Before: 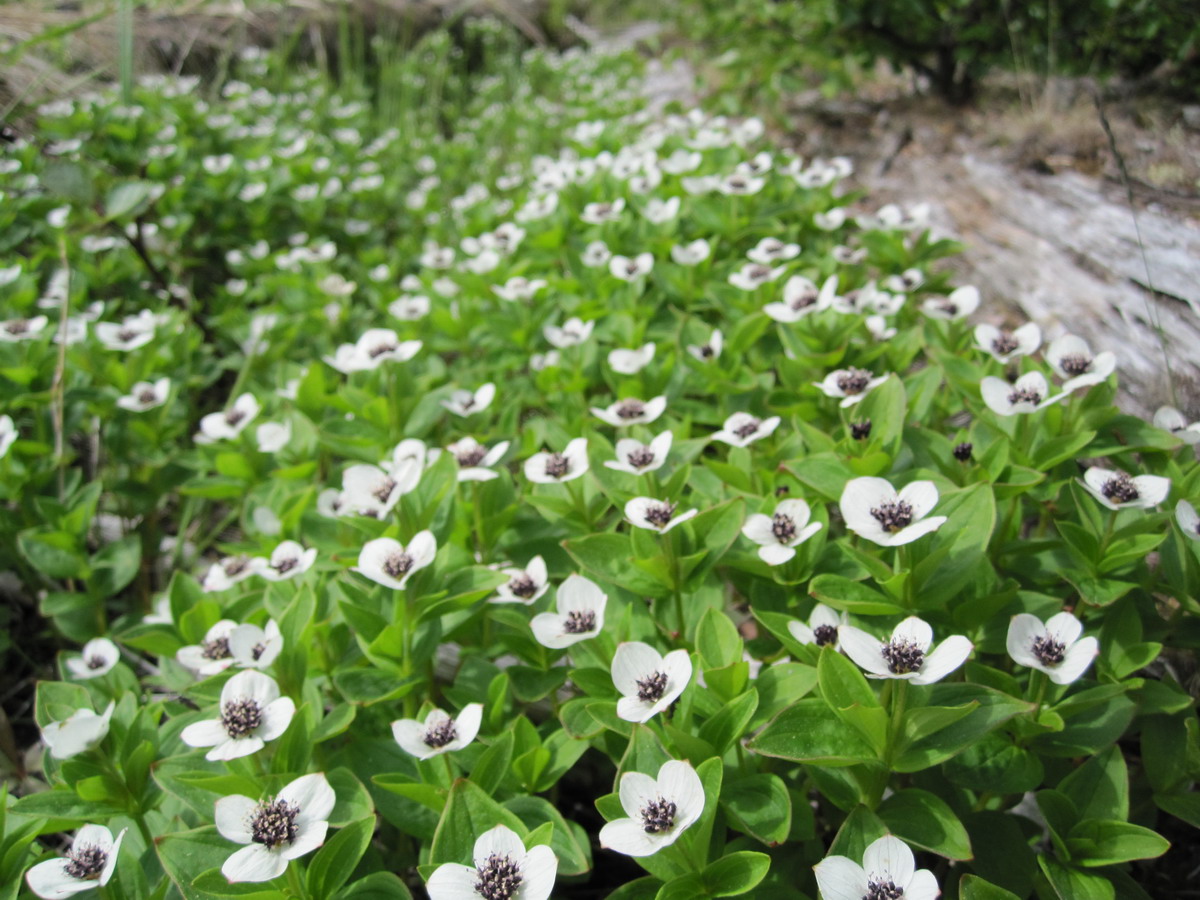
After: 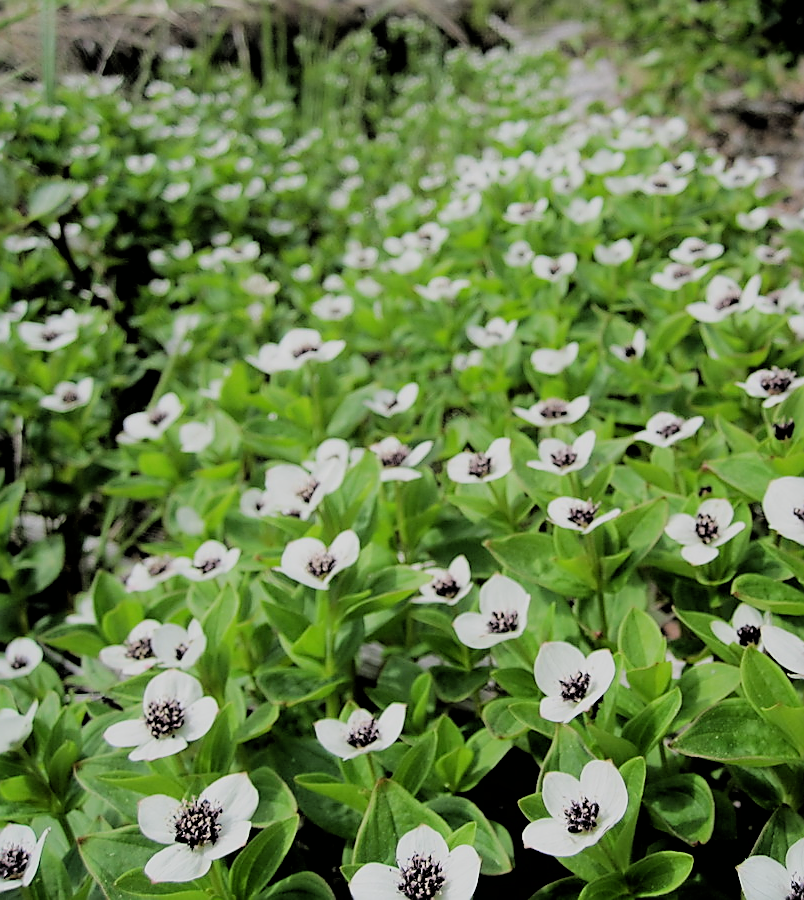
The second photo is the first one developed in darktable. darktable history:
sharpen: radius 1.415, amount 1.239, threshold 0.762
crop and rotate: left 6.45%, right 26.546%
filmic rgb: black relative exposure -2.77 EV, white relative exposure 4.56 EV, hardness 1.75, contrast 1.246
